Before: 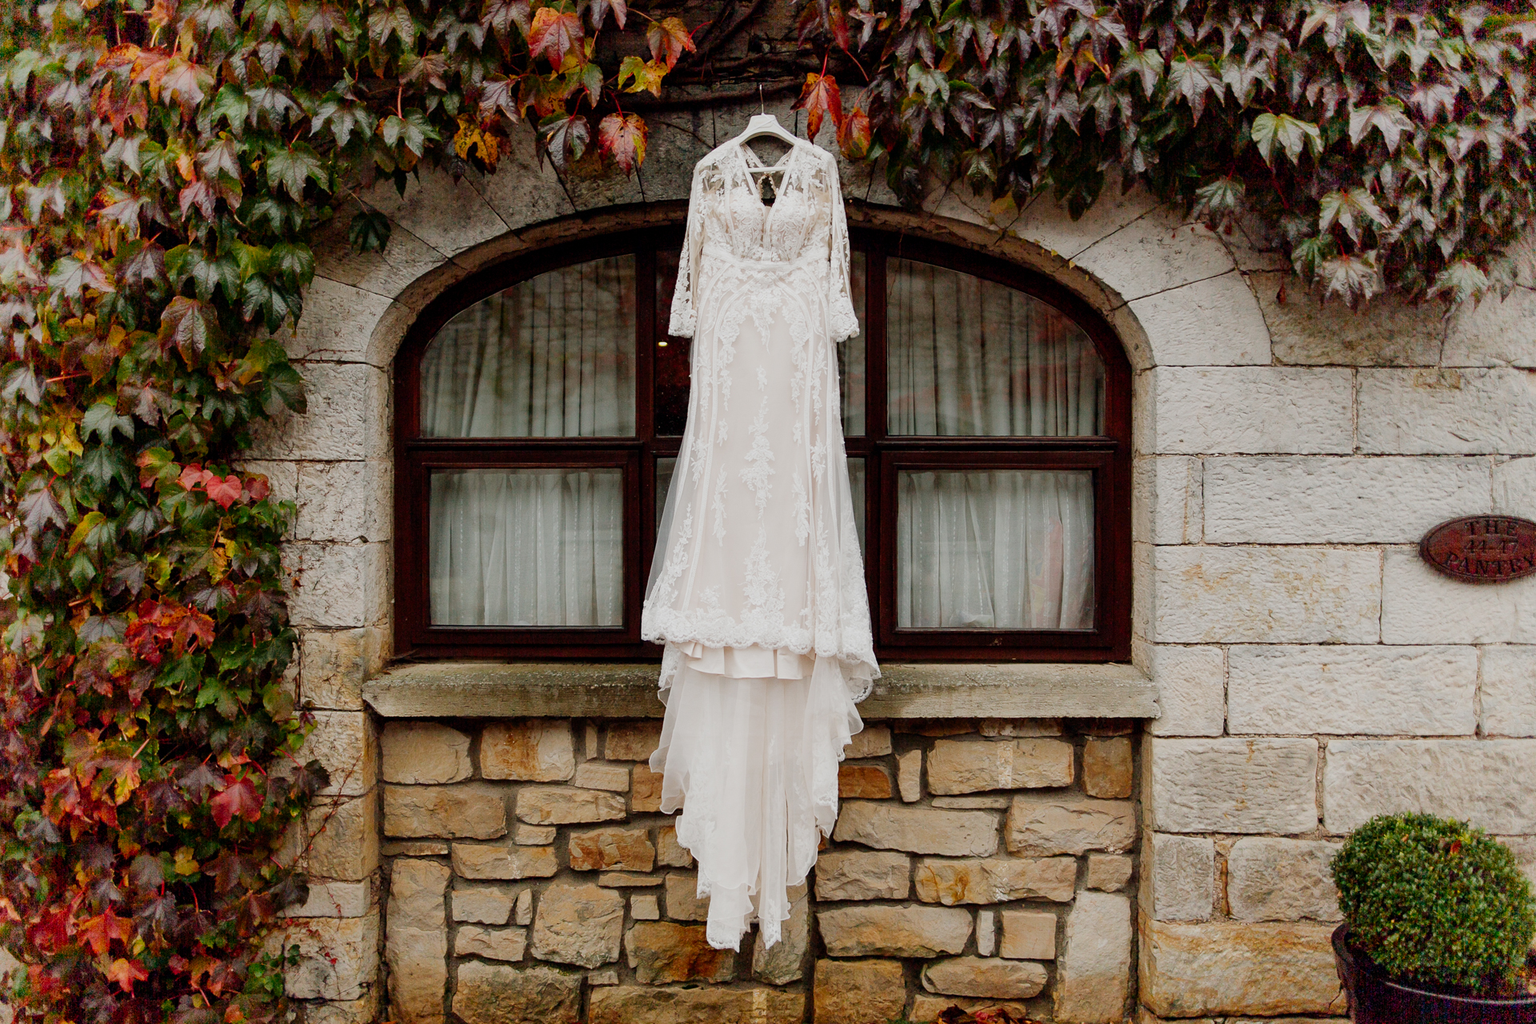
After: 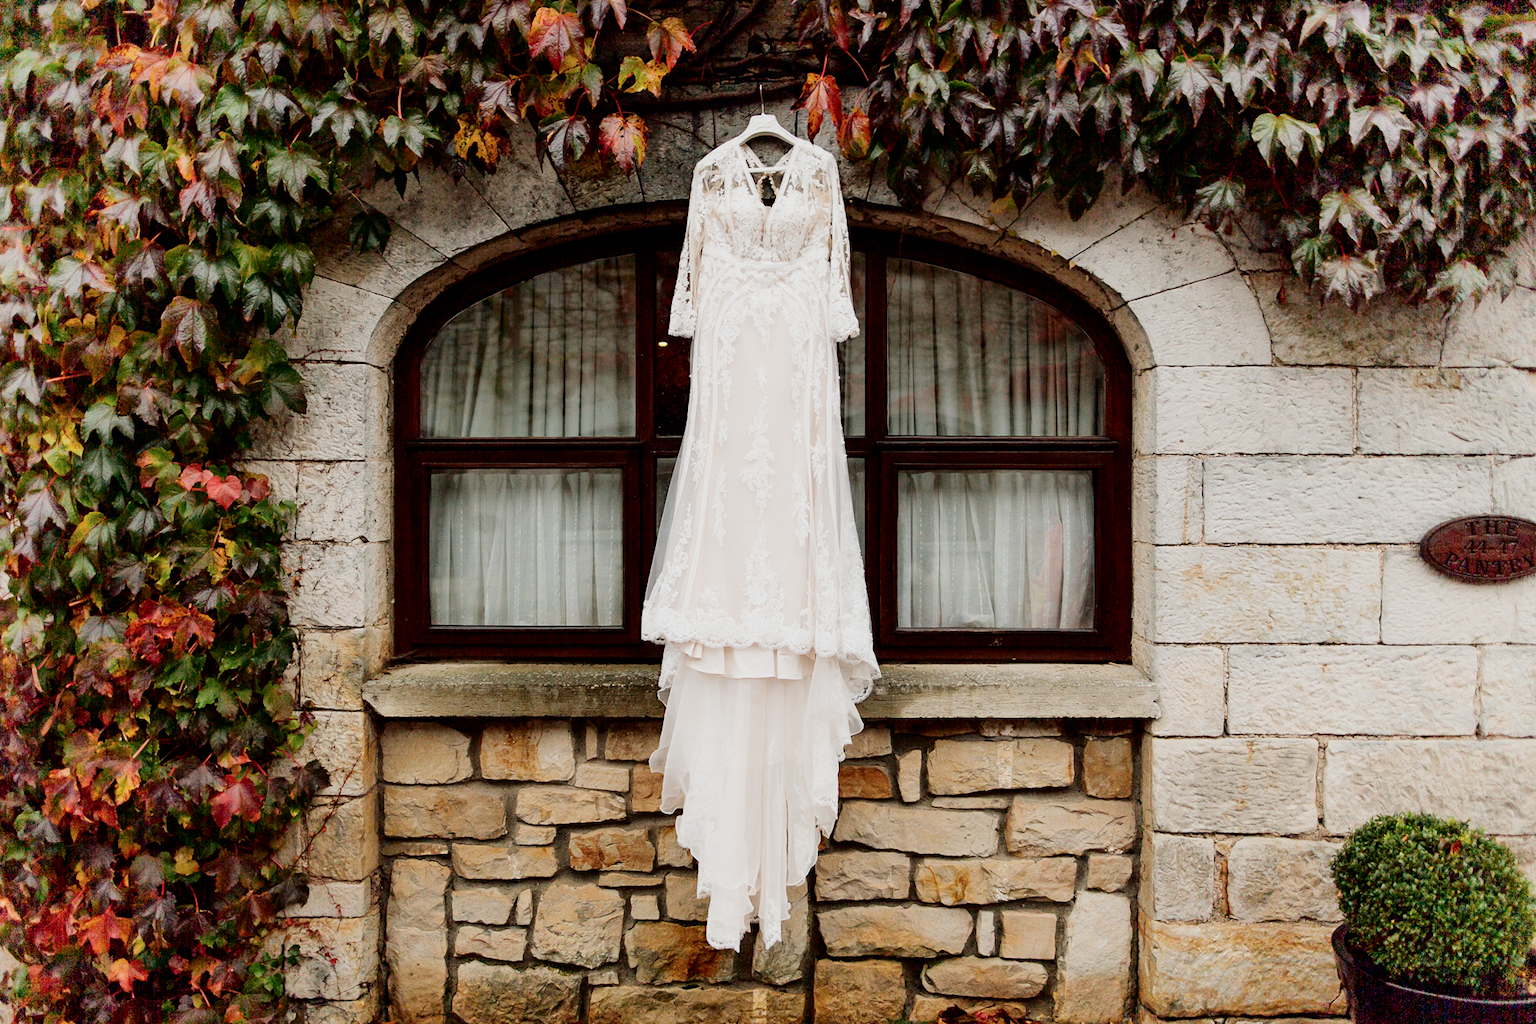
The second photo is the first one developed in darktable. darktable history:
tone curve: curves: ch0 [(0, 0) (0.004, 0.001) (0.133, 0.112) (0.325, 0.362) (0.832, 0.893) (1, 1)], color space Lab, independent channels, preserve colors none
